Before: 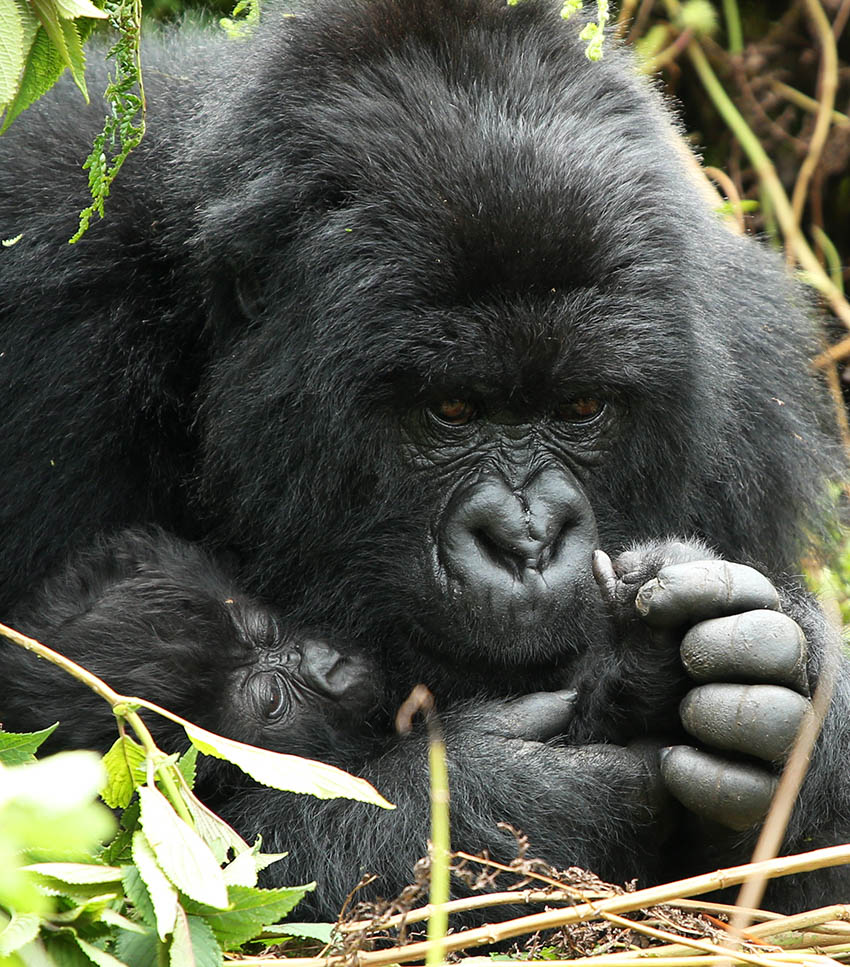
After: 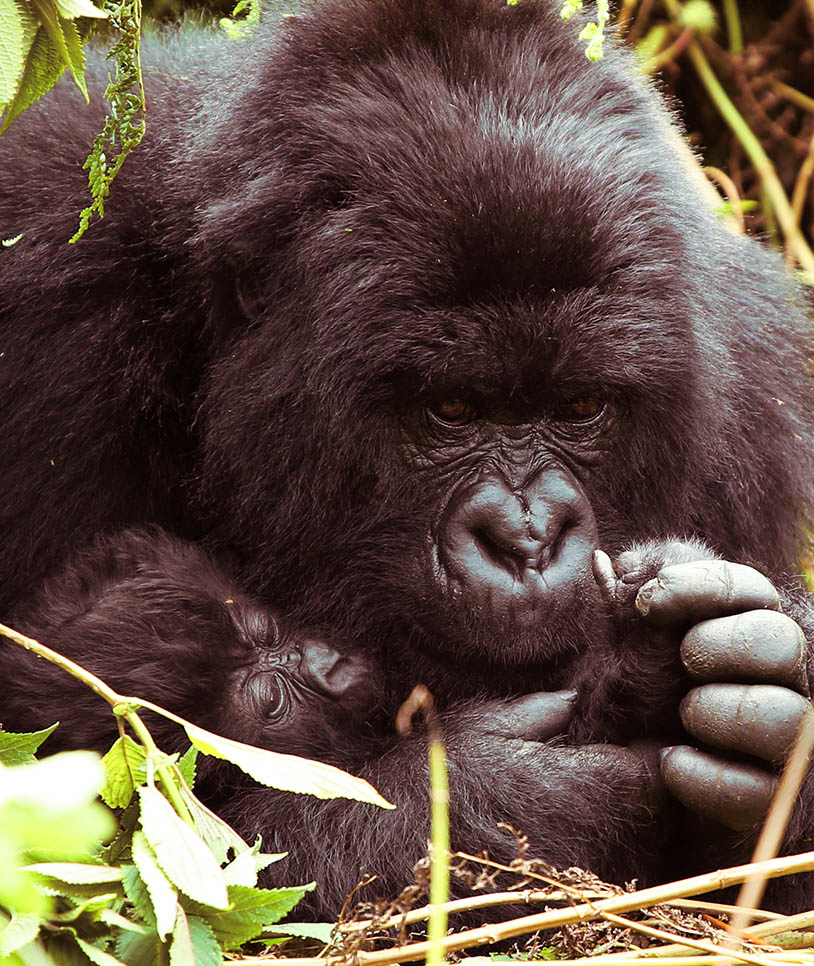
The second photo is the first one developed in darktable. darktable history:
tone equalizer: on, module defaults
crop: right 4.126%, bottom 0.031%
split-toning: on, module defaults
color balance rgb: perceptual saturation grading › global saturation 24.74%, perceptual saturation grading › highlights -51.22%, perceptual saturation grading › mid-tones 19.16%, perceptual saturation grading › shadows 60.98%, global vibrance 50%
